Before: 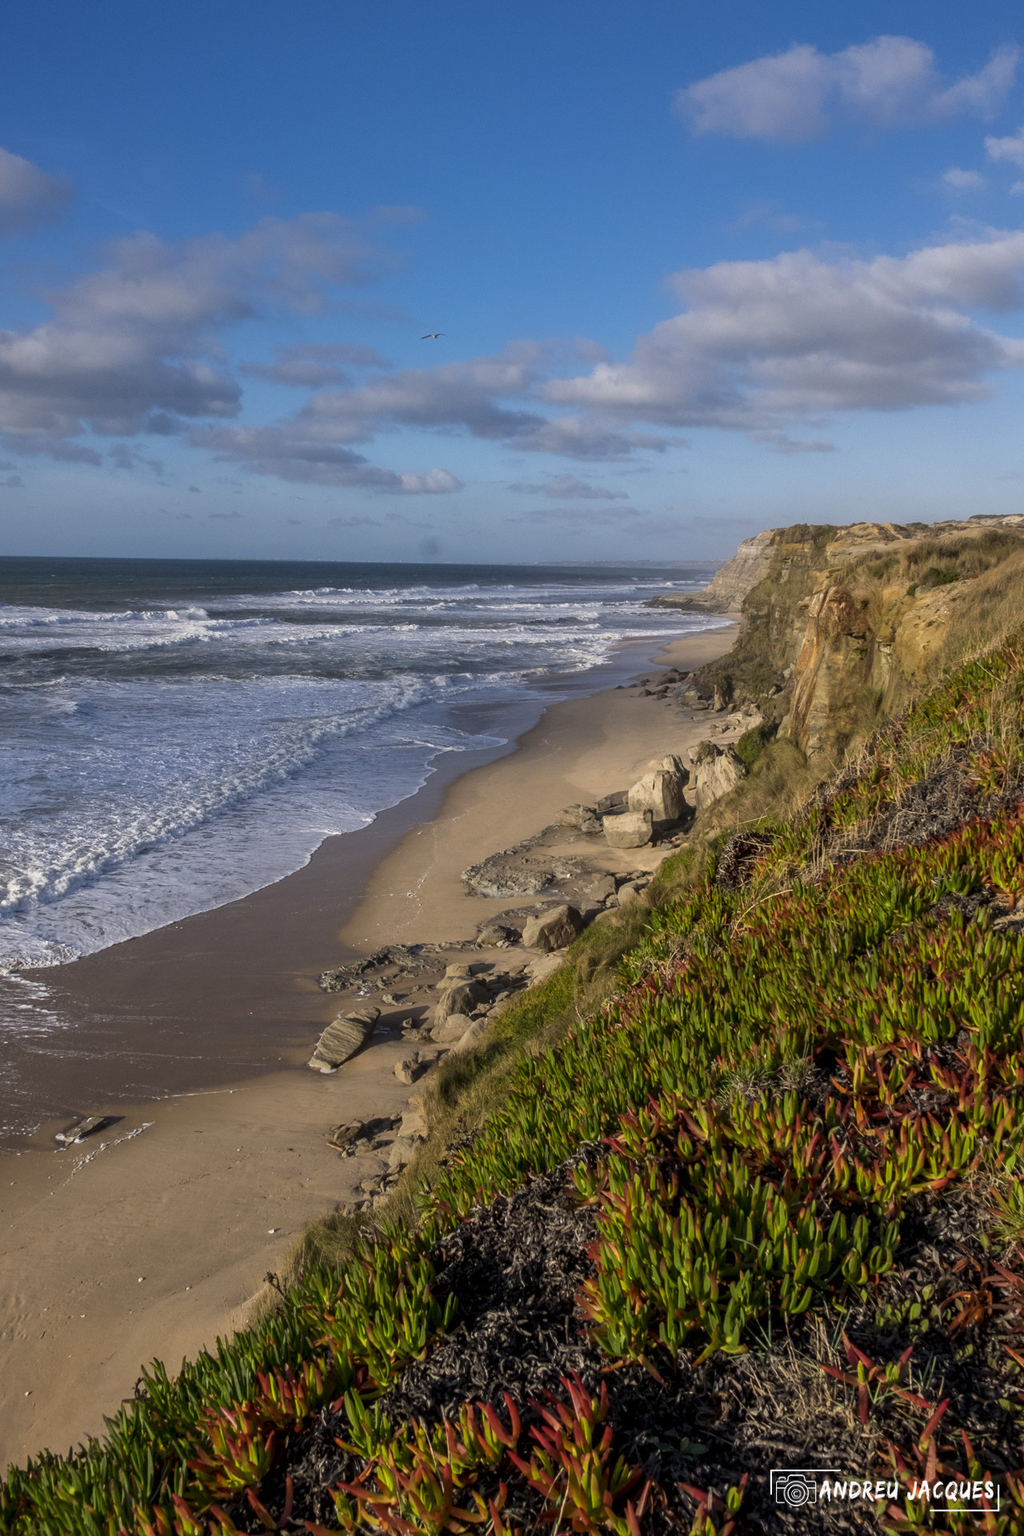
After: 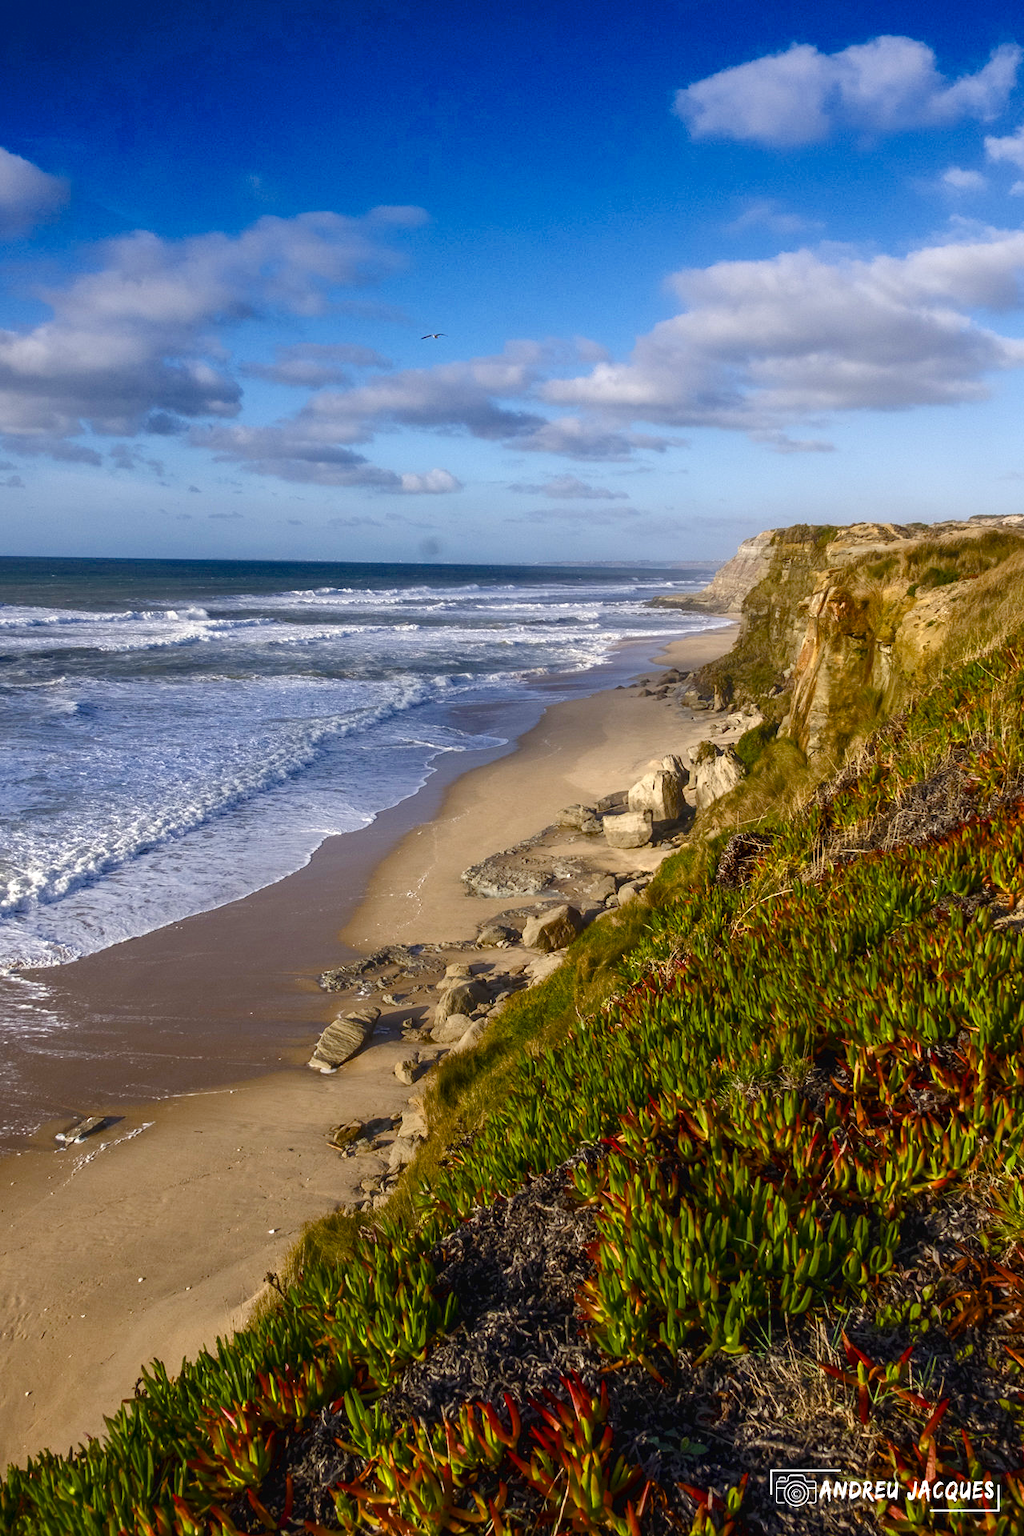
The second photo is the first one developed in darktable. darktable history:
exposure: black level correction -0.002, exposure 0.539 EV, compensate exposure bias true, compensate highlight preservation false
color balance rgb: perceptual saturation grading › global saturation 44.675%, perceptual saturation grading › highlights -50.479%, perceptual saturation grading › shadows 30.409%, global vibrance 16.738%, saturation formula JzAzBz (2021)
